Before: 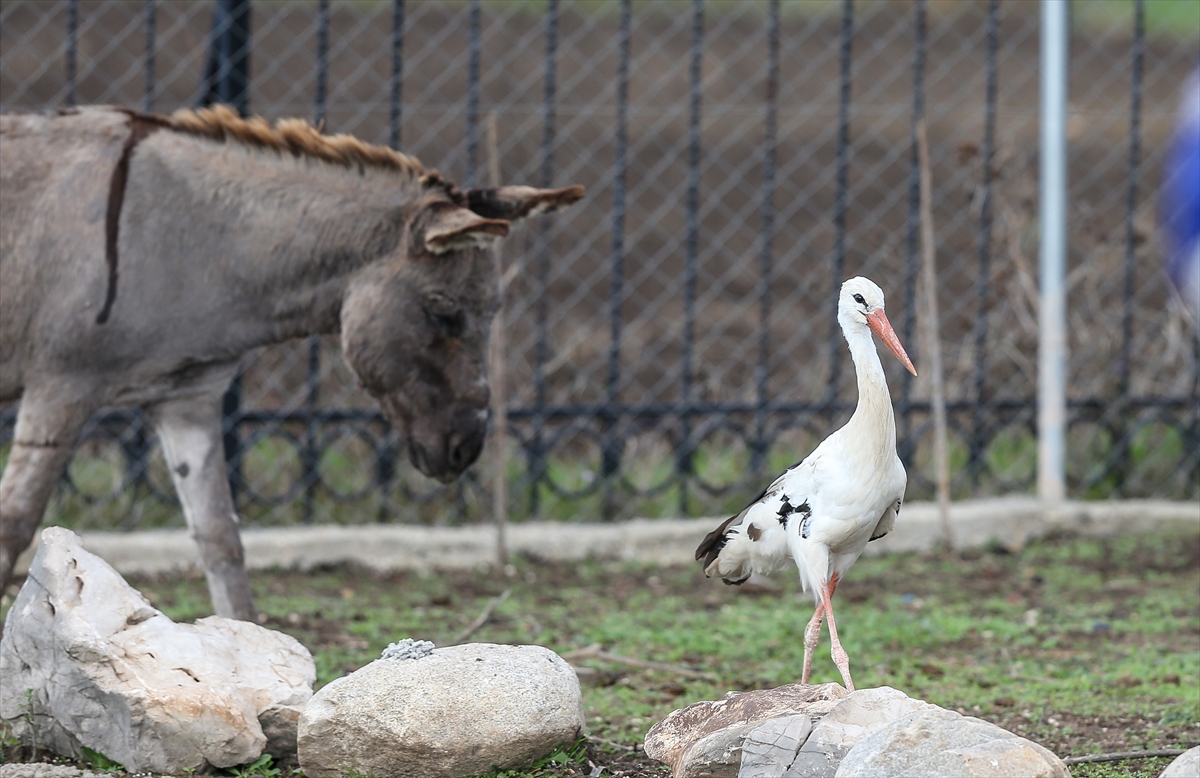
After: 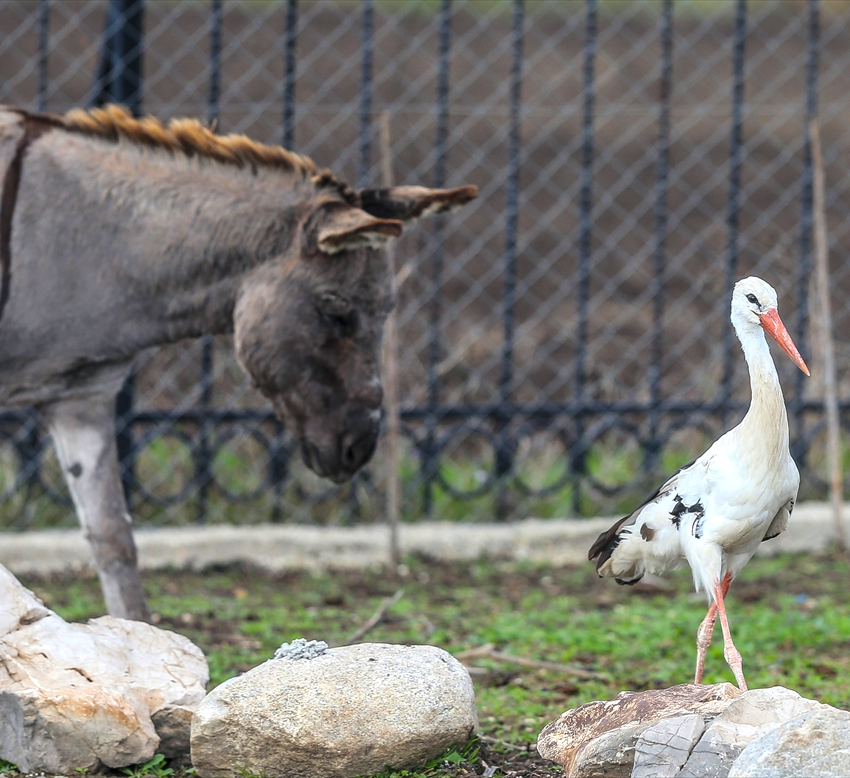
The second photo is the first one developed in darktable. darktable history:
crop and rotate: left 8.957%, right 20.167%
tone equalizer: -8 EV -0.585 EV
local contrast: detail 130%
color balance rgb: shadows lift › chroma 1.78%, shadows lift › hue 262.55°, global offset › luminance 0.494%, perceptual saturation grading › global saturation 59.727%, perceptual saturation grading › highlights 20.382%, perceptual saturation grading › shadows -49.919%
shadows and highlights: shadows 25.42, highlights -23.75
